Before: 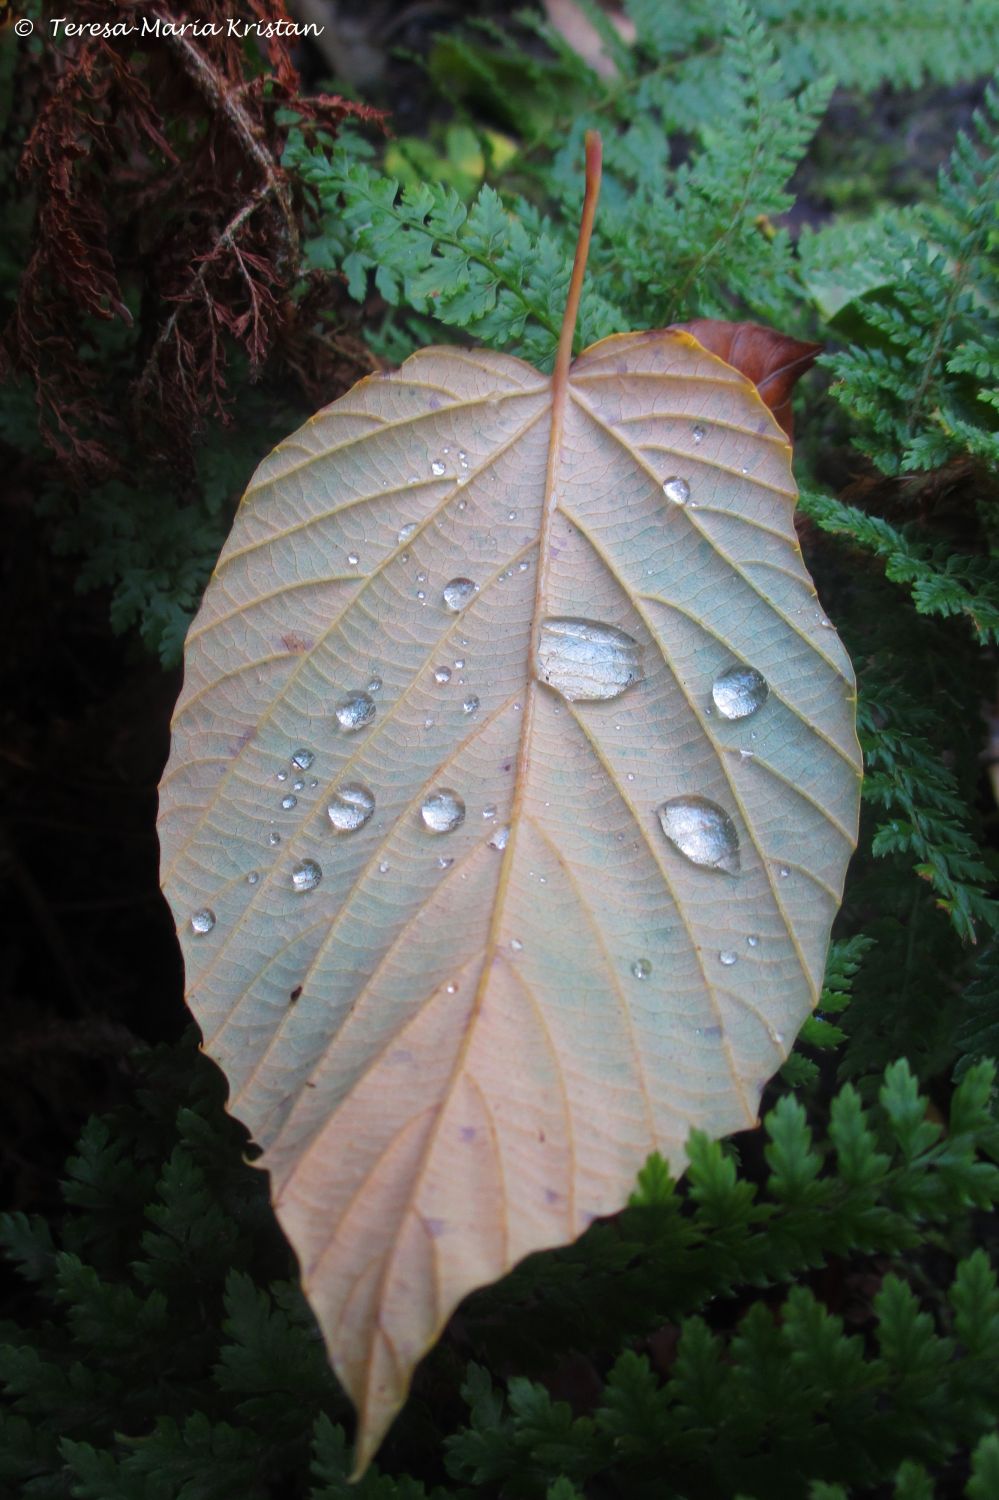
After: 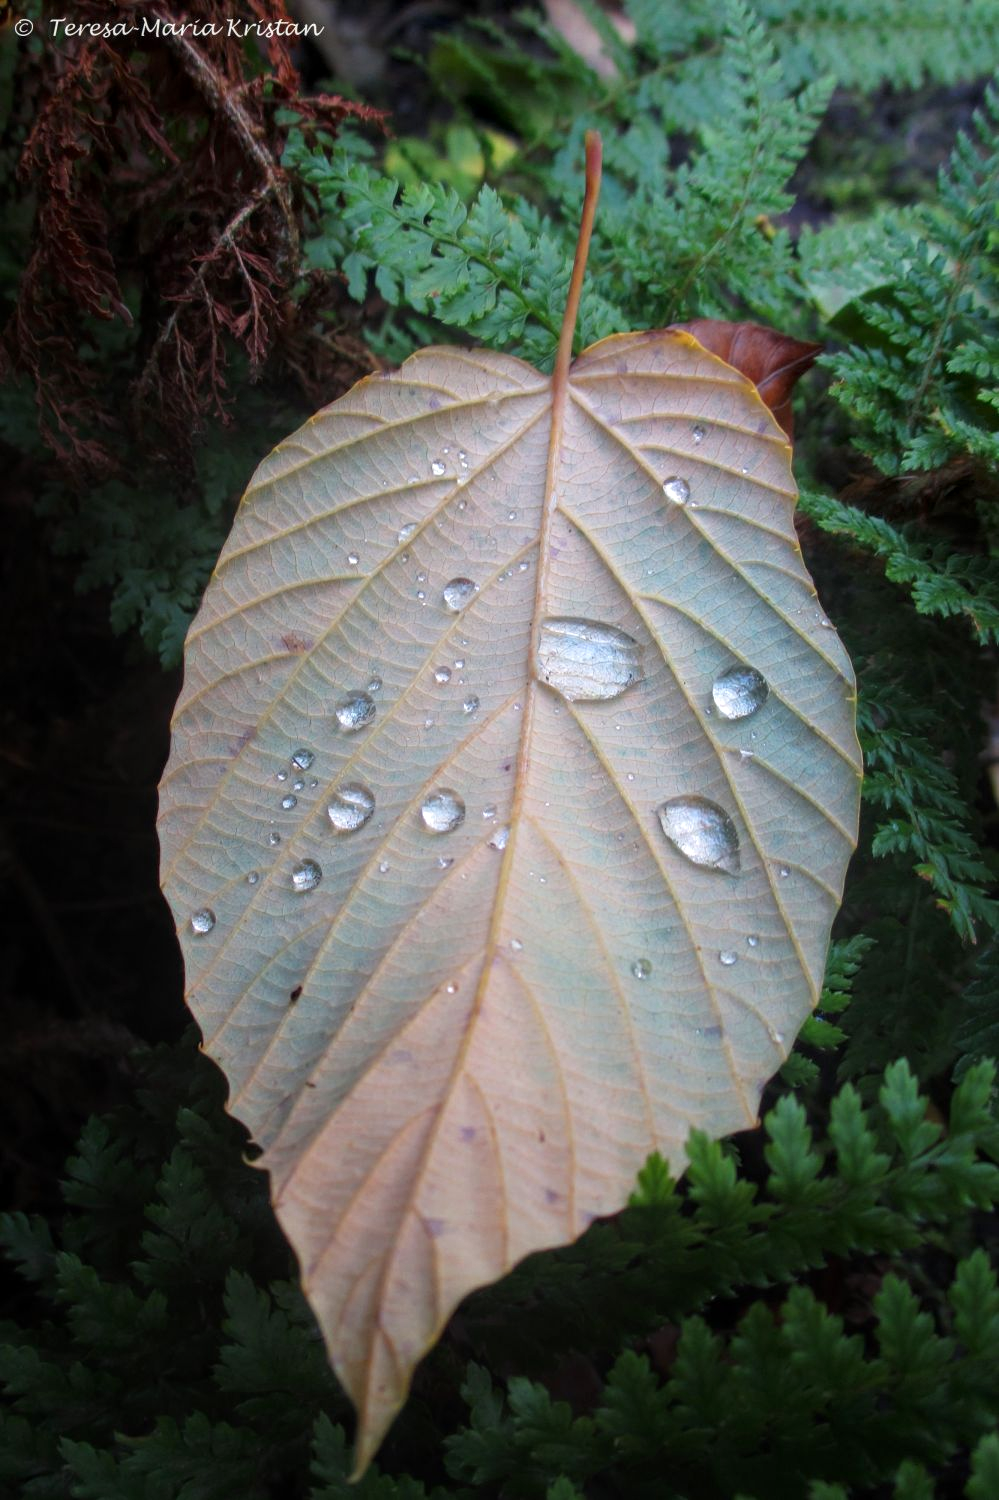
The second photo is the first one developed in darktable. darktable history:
shadows and highlights: shadows -24.28, highlights 49.77, soften with gaussian
local contrast: on, module defaults
